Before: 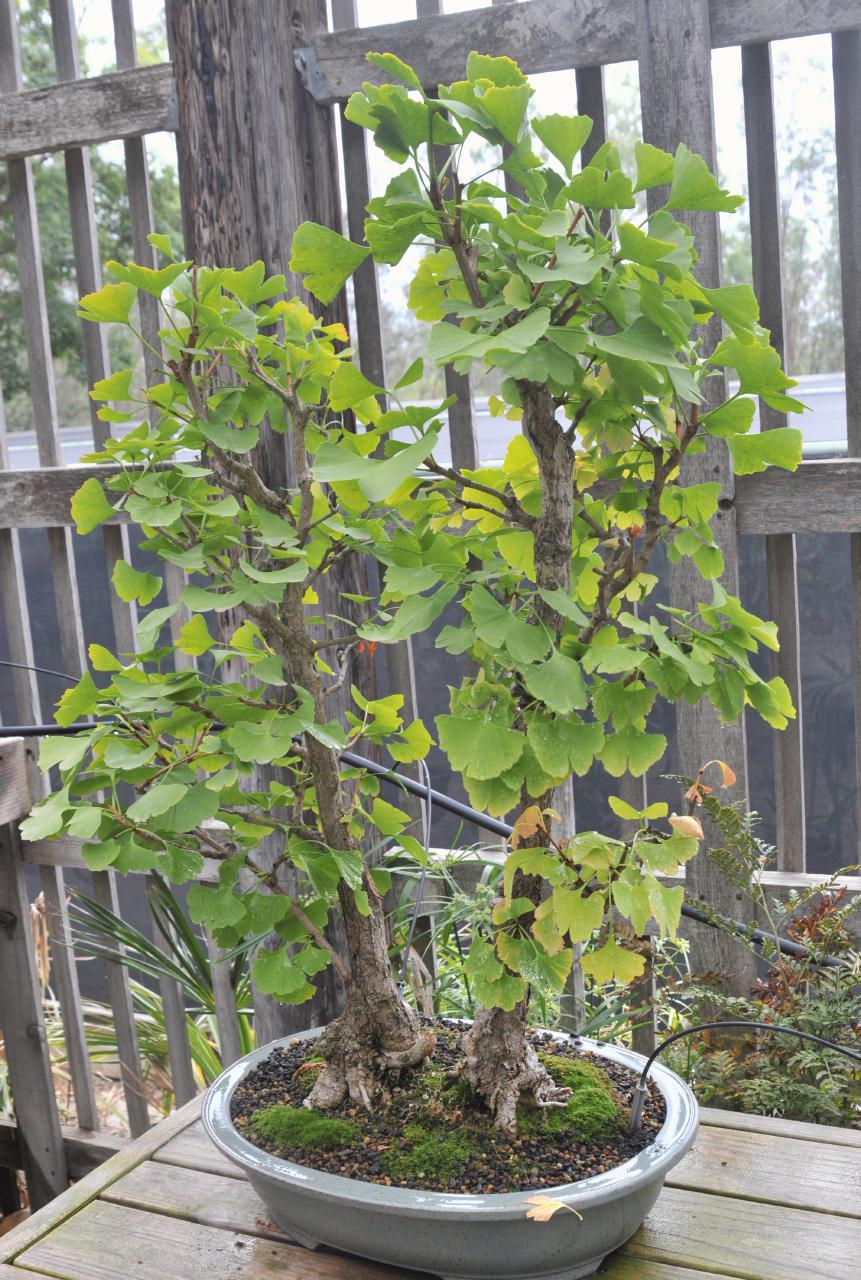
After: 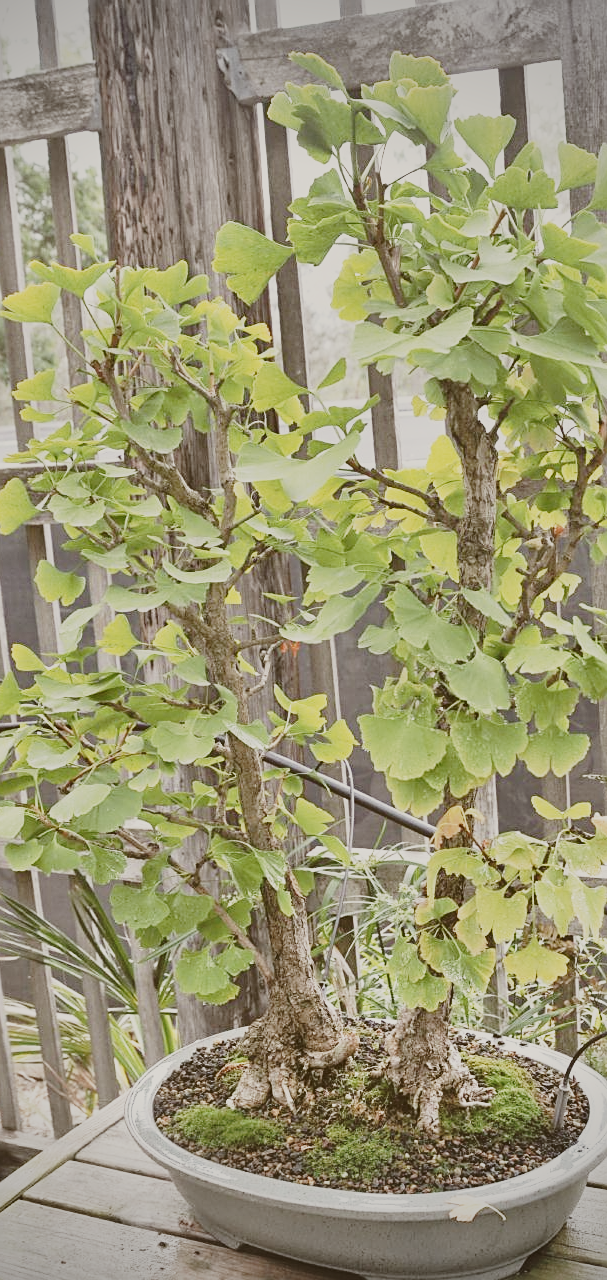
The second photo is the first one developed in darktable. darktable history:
crop and rotate: left 9.056%, right 20.38%
vignetting: fall-off start 73.82%
color correction: highlights a* -0.464, highlights b* 0.179, shadows a* 5.28, shadows b* 20.39
sharpen: on, module defaults
shadows and highlights: soften with gaussian
base curve: curves: ch0 [(0, 0) (0.028, 0.03) (0.105, 0.232) (0.387, 0.748) (0.754, 0.968) (1, 1)], preserve colors none
contrast brightness saturation: contrast -0.264, saturation -0.437
